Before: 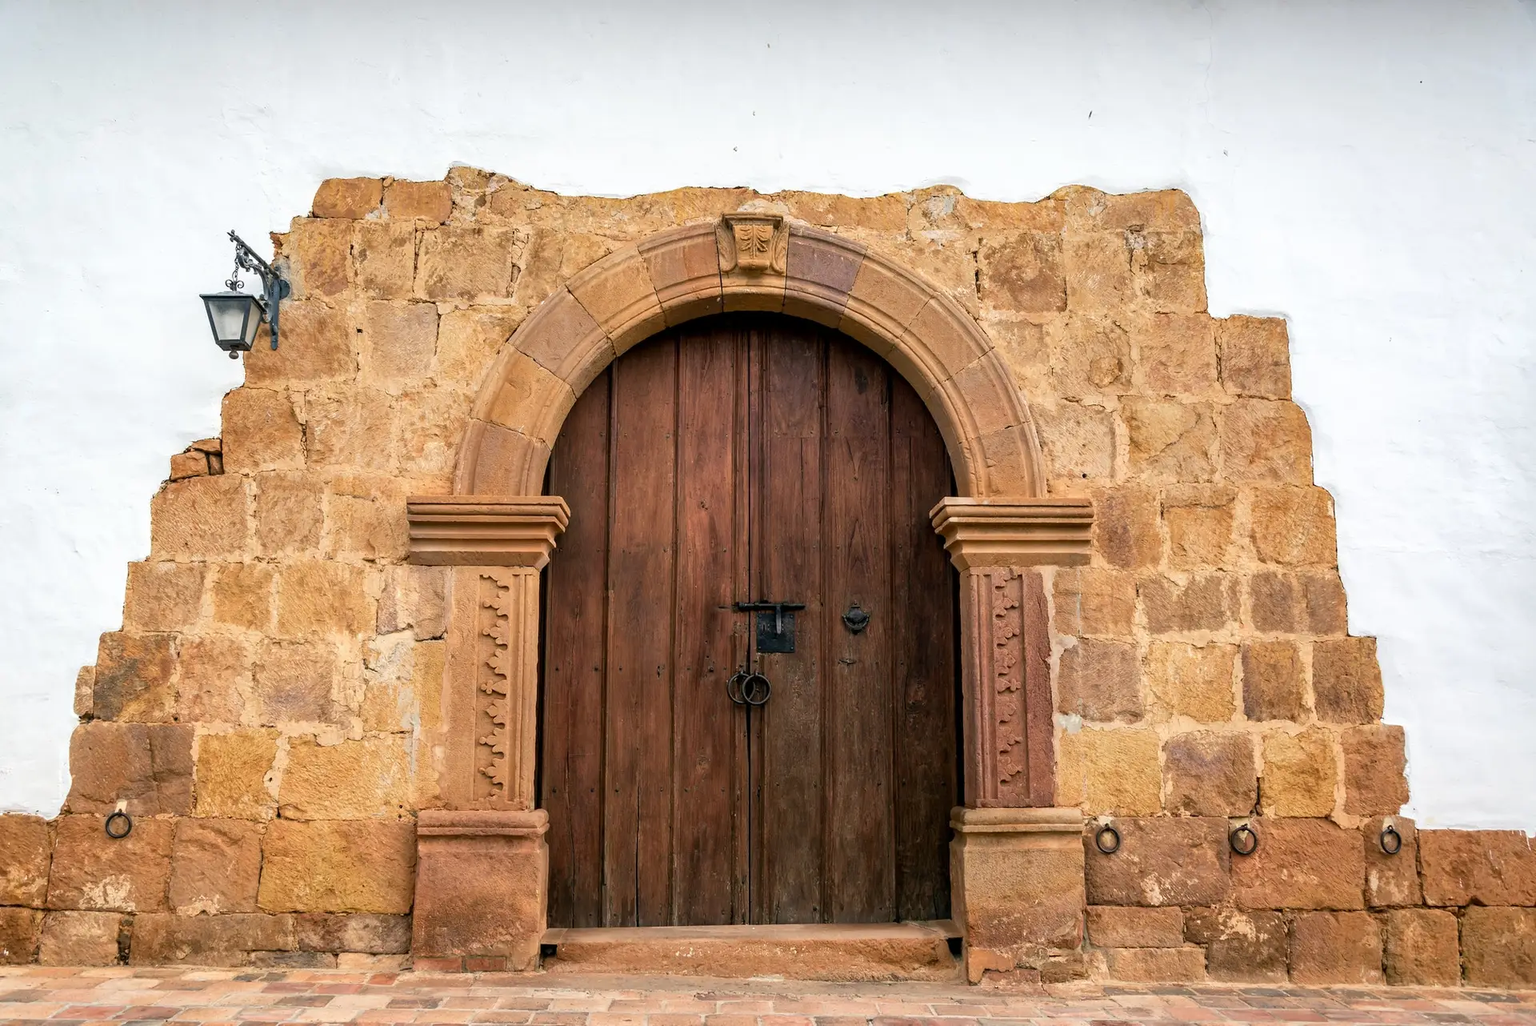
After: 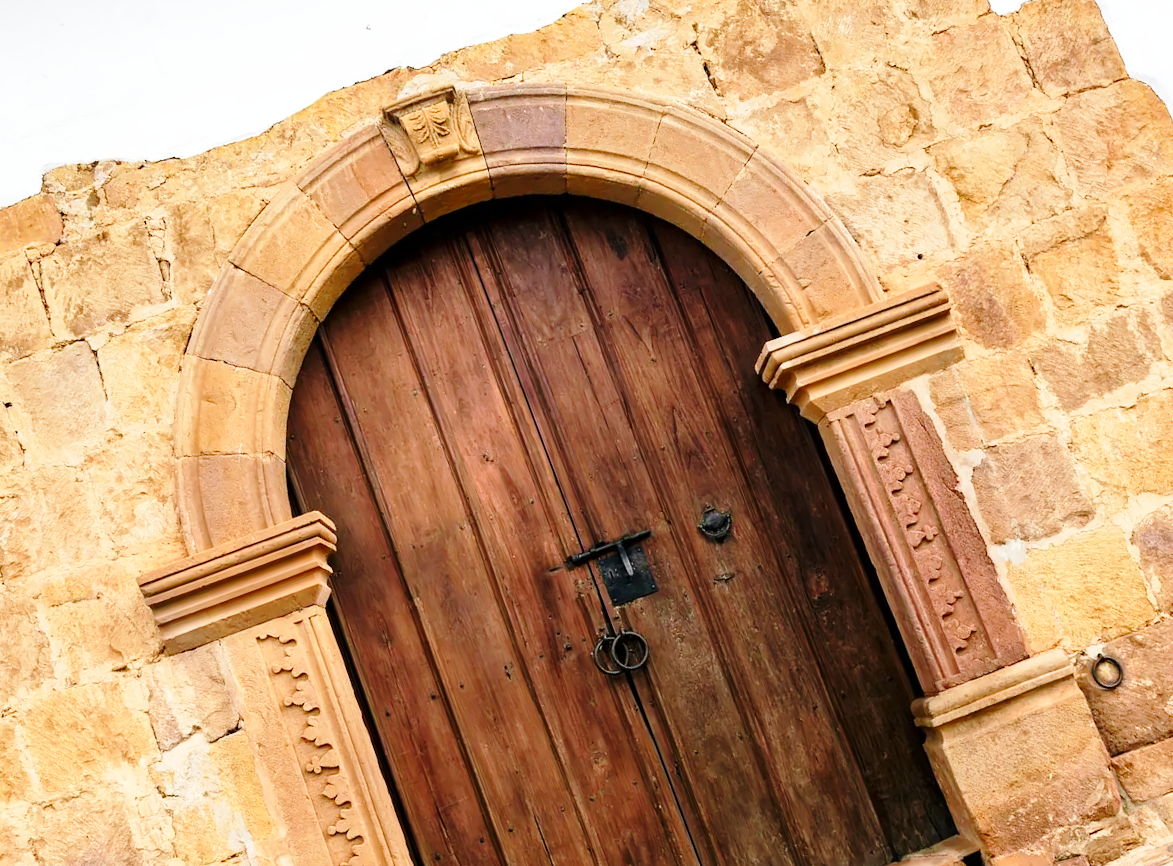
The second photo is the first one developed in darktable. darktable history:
crop and rotate: angle 20.54°, left 6.942%, right 3.685%, bottom 1.166%
base curve: curves: ch0 [(0, 0) (0.028, 0.03) (0.121, 0.232) (0.46, 0.748) (0.859, 0.968) (1, 1)], preserve colors none
tone equalizer: edges refinement/feathering 500, mask exposure compensation -1.57 EV, preserve details no
